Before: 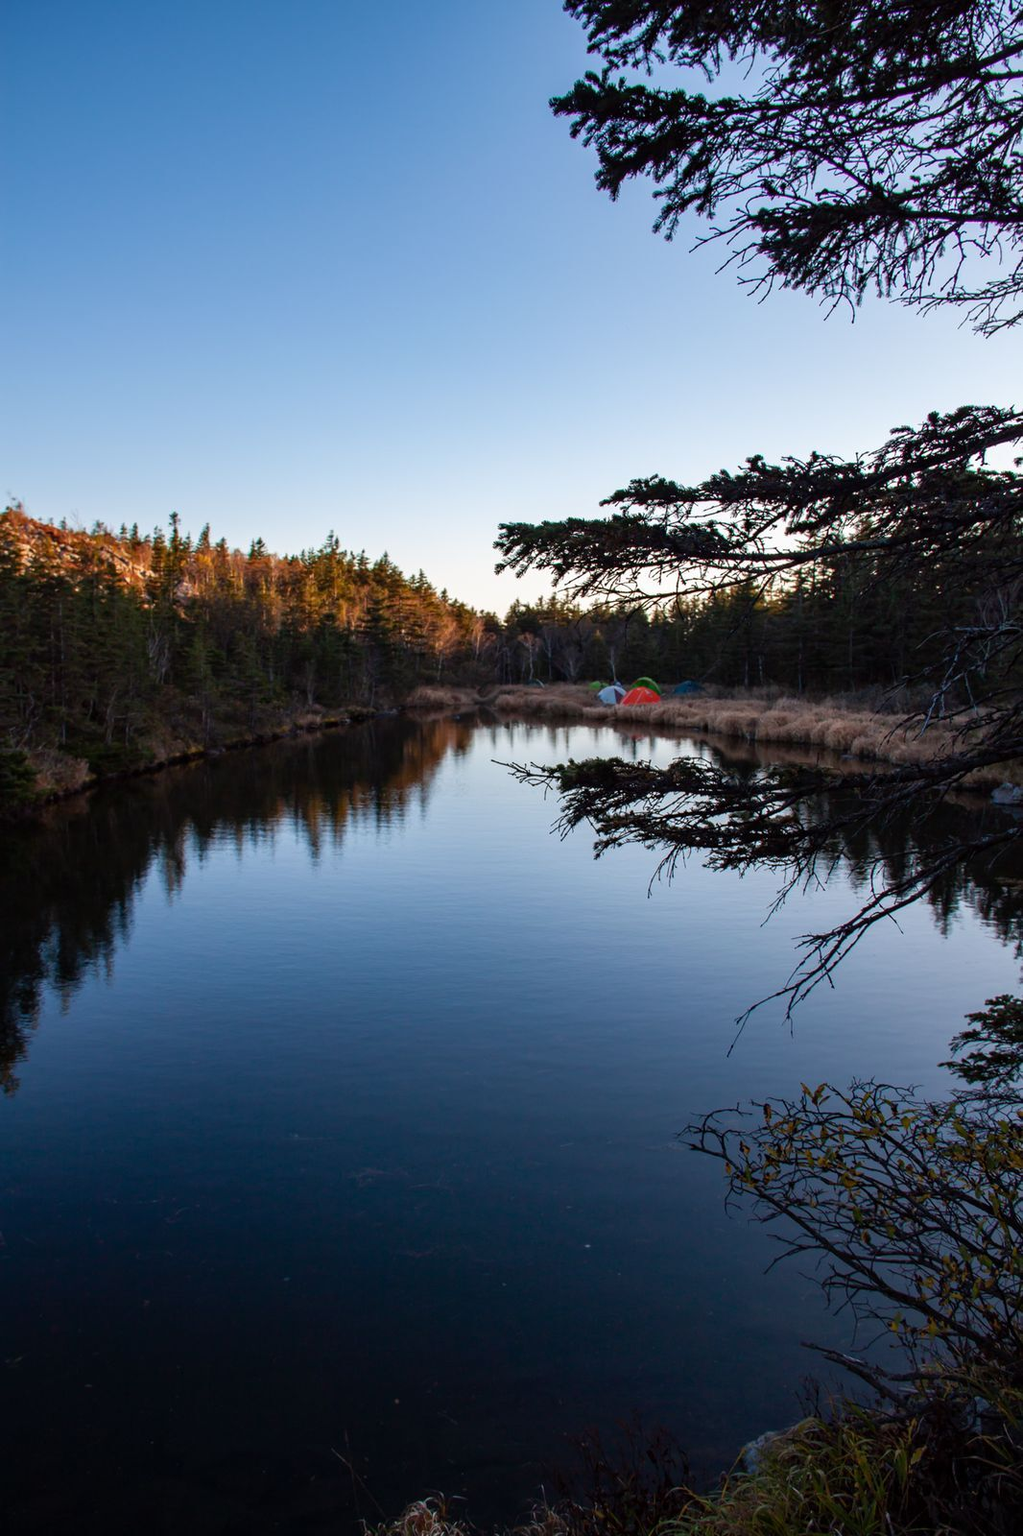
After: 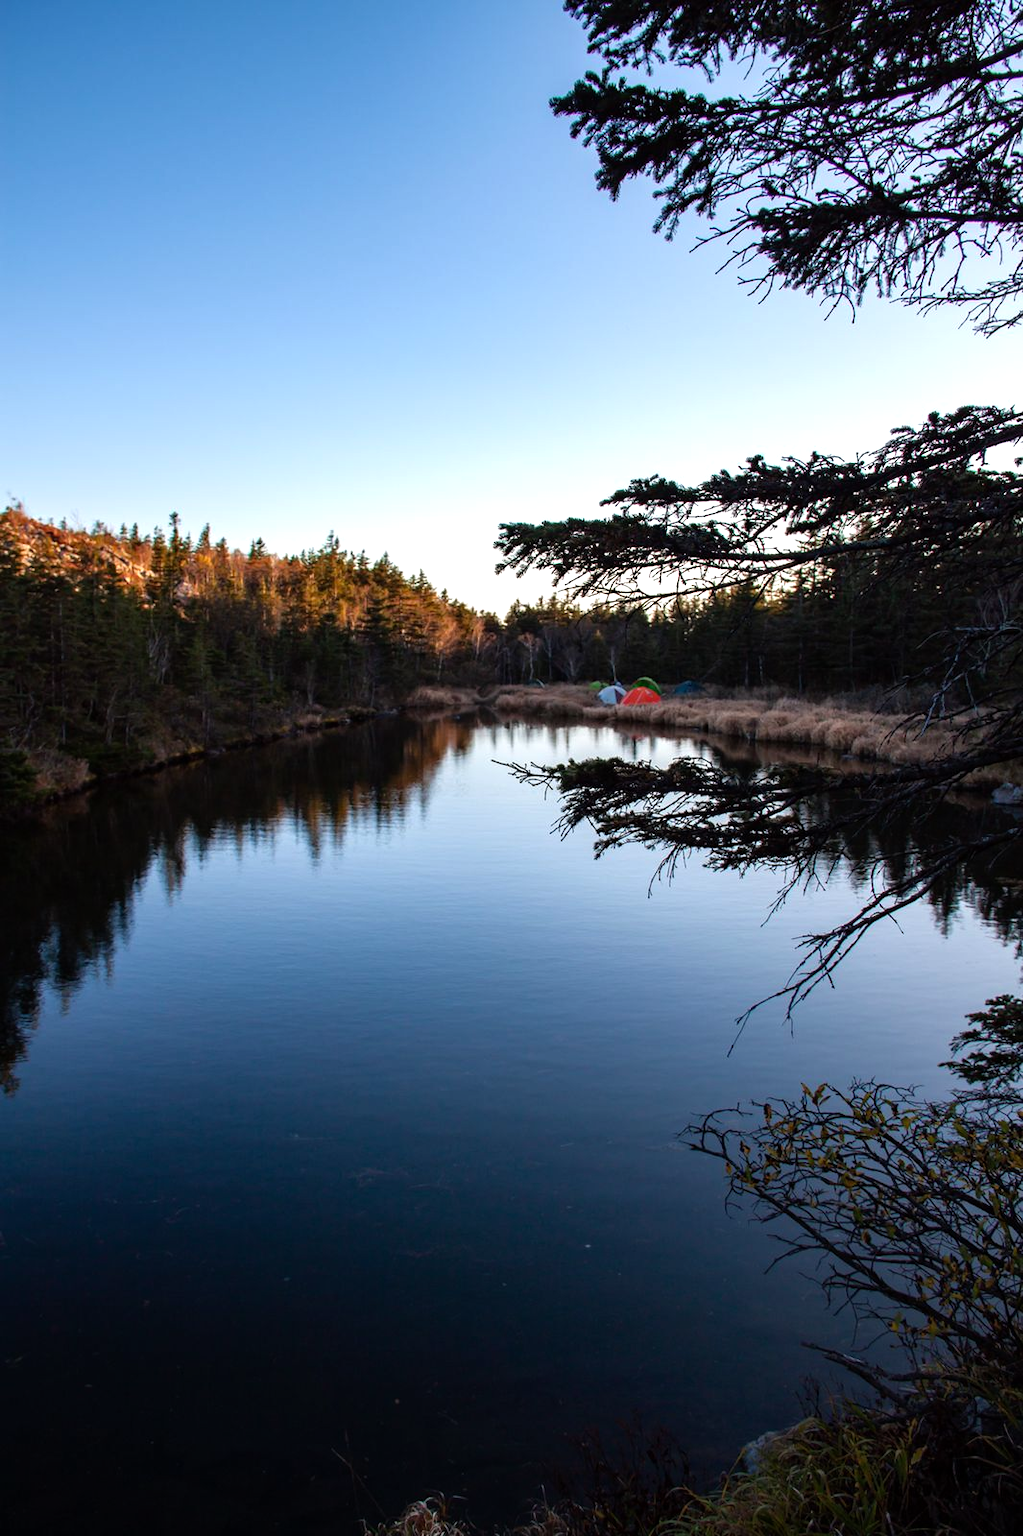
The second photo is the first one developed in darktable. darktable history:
tone equalizer: -8 EV -0.38 EV, -7 EV -0.402 EV, -6 EV -0.319 EV, -5 EV -0.246 EV, -3 EV 0.227 EV, -2 EV 0.356 EV, -1 EV 0.364 EV, +0 EV 0.44 EV
